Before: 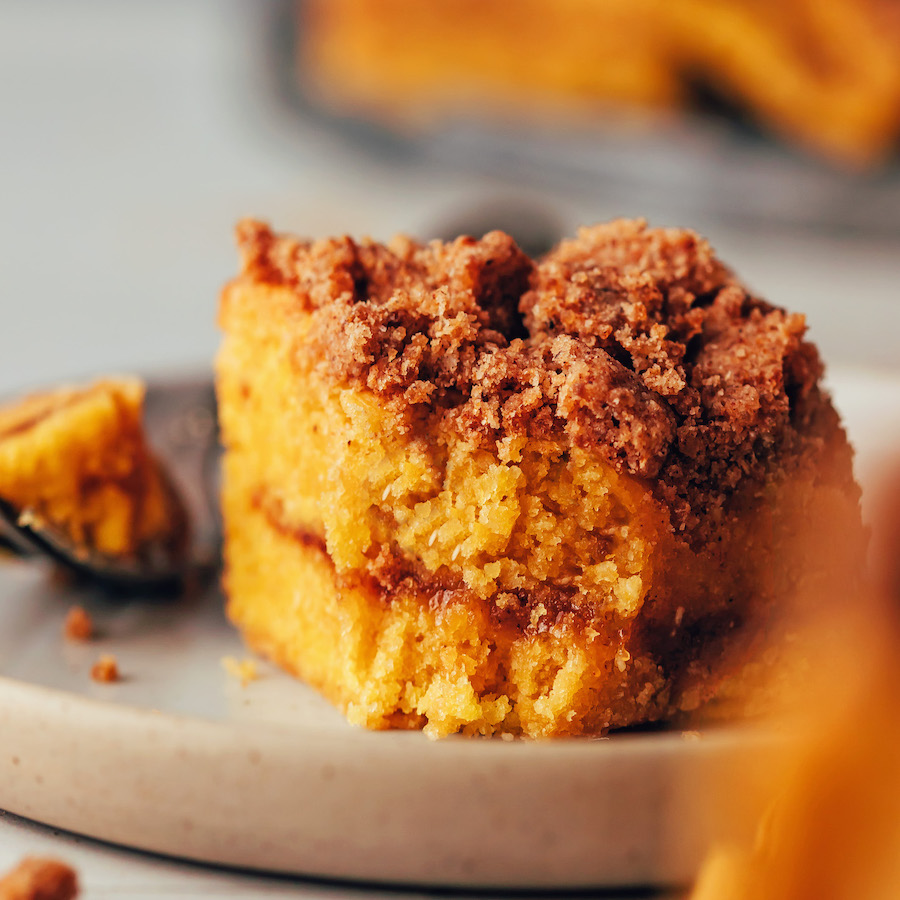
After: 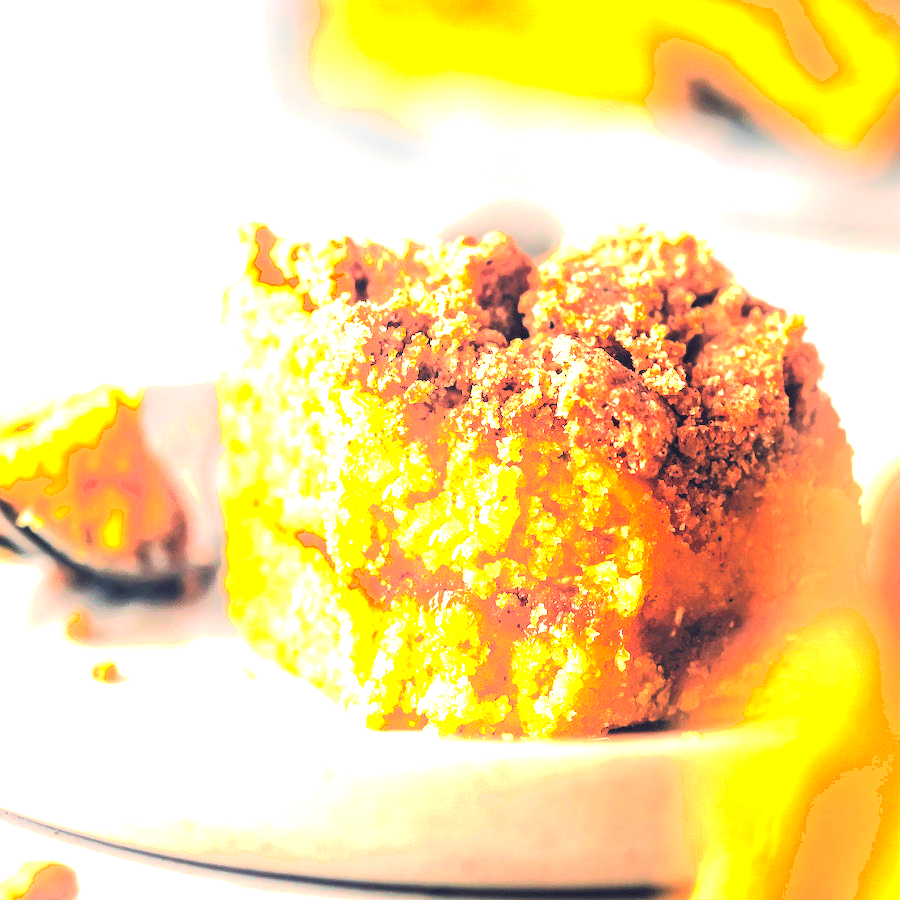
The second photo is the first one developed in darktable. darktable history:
exposure: black level correction 0, exposure 2.327 EV, compensate exposure bias true, compensate highlight preservation false
shadows and highlights: shadows -70, highlights 35, soften with gaussian
contrast brightness saturation: saturation 0.1
